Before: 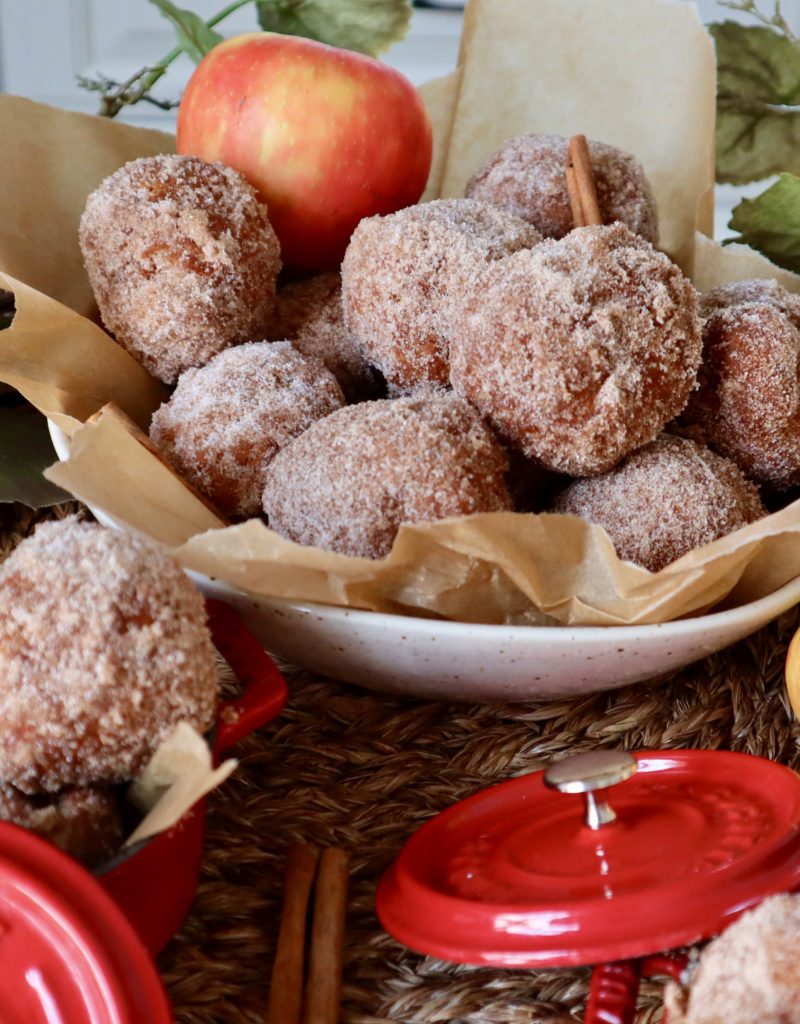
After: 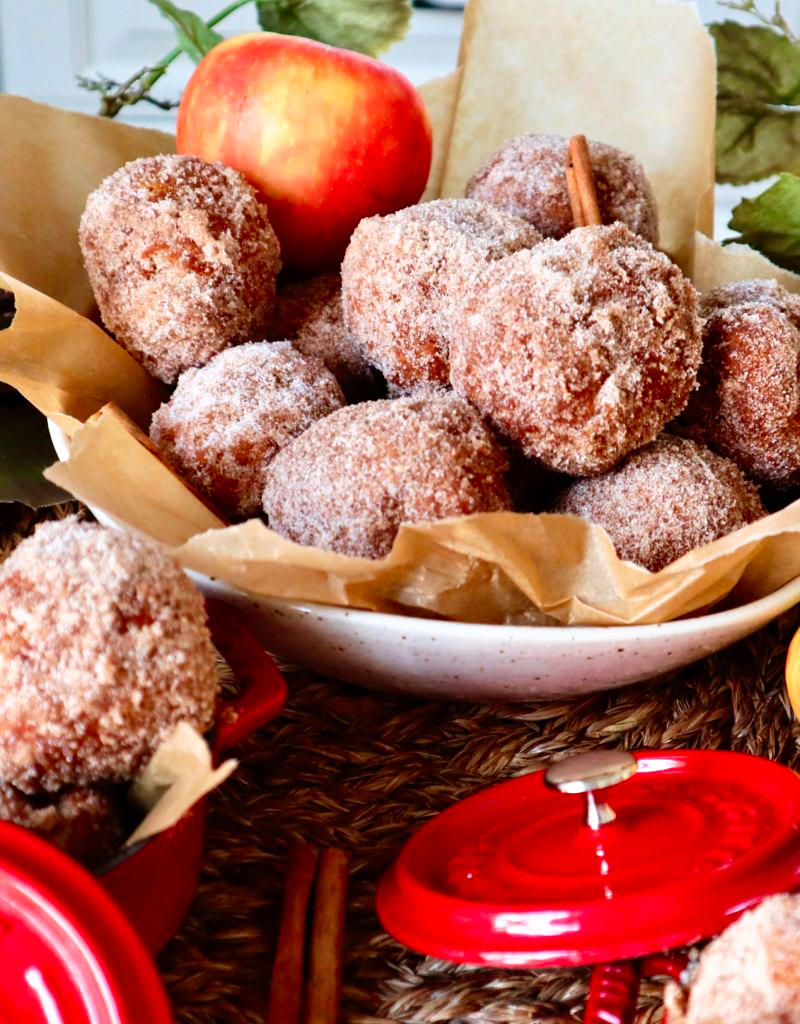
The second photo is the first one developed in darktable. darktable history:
exposure: exposure 0.2 EV, compensate highlight preservation false
tone curve: curves: ch0 [(0, 0) (0.003, 0.001) (0.011, 0.005) (0.025, 0.011) (0.044, 0.02) (0.069, 0.031) (0.1, 0.045) (0.136, 0.078) (0.177, 0.124) (0.224, 0.18) (0.277, 0.245) (0.335, 0.315) (0.399, 0.393) (0.468, 0.477) (0.543, 0.569) (0.623, 0.666) (0.709, 0.771) (0.801, 0.871) (0.898, 0.965) (1, 1)], preserve colors none
